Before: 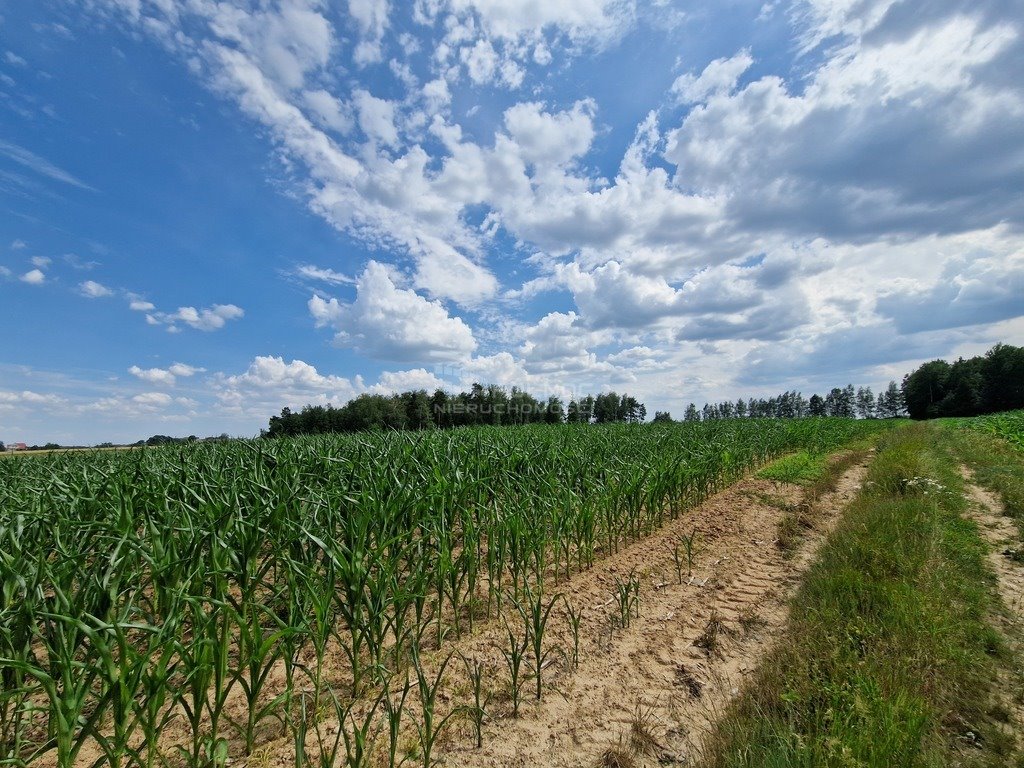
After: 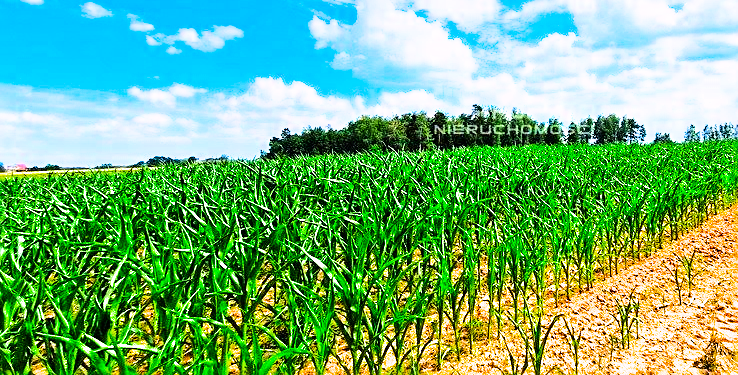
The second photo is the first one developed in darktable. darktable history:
crop: top 36.429%, right 27.924%, bottom 14.732%
color correction: highlights a* 1.58, highlights b* -1.66, saturation 2.44
filmic rgb: black relative exposure -16 EV, white relative exposure 6.93 EV, hardness 4.68, color science v6 (2022)
sharpen: on, module defaults
exposure: black level correction 0, exposure 1.754 EV, compensate highlight preservation false
tone equalizer: -8 EV -0.426 EV, -7 EV -0.397 EV, -6 EV -0.31 EV, -5 EV -0.237 EV, -3 EV 0.24 EV, -2 EV 0.305 EV, -1 EV 0.384 EV, +0 EV 0.412 EV, edges refinement/feathering 500, mask exposure compensation -1.57 EV, preserve details no
color balance rgb: perceptual saturation grading › global saturation -0.855%, perceptual brilliance grading › highlights 19.87%, perceptual brilliance grading › mid-tones 20.49%, perceptual brilliance grading › shadows -20.563%
